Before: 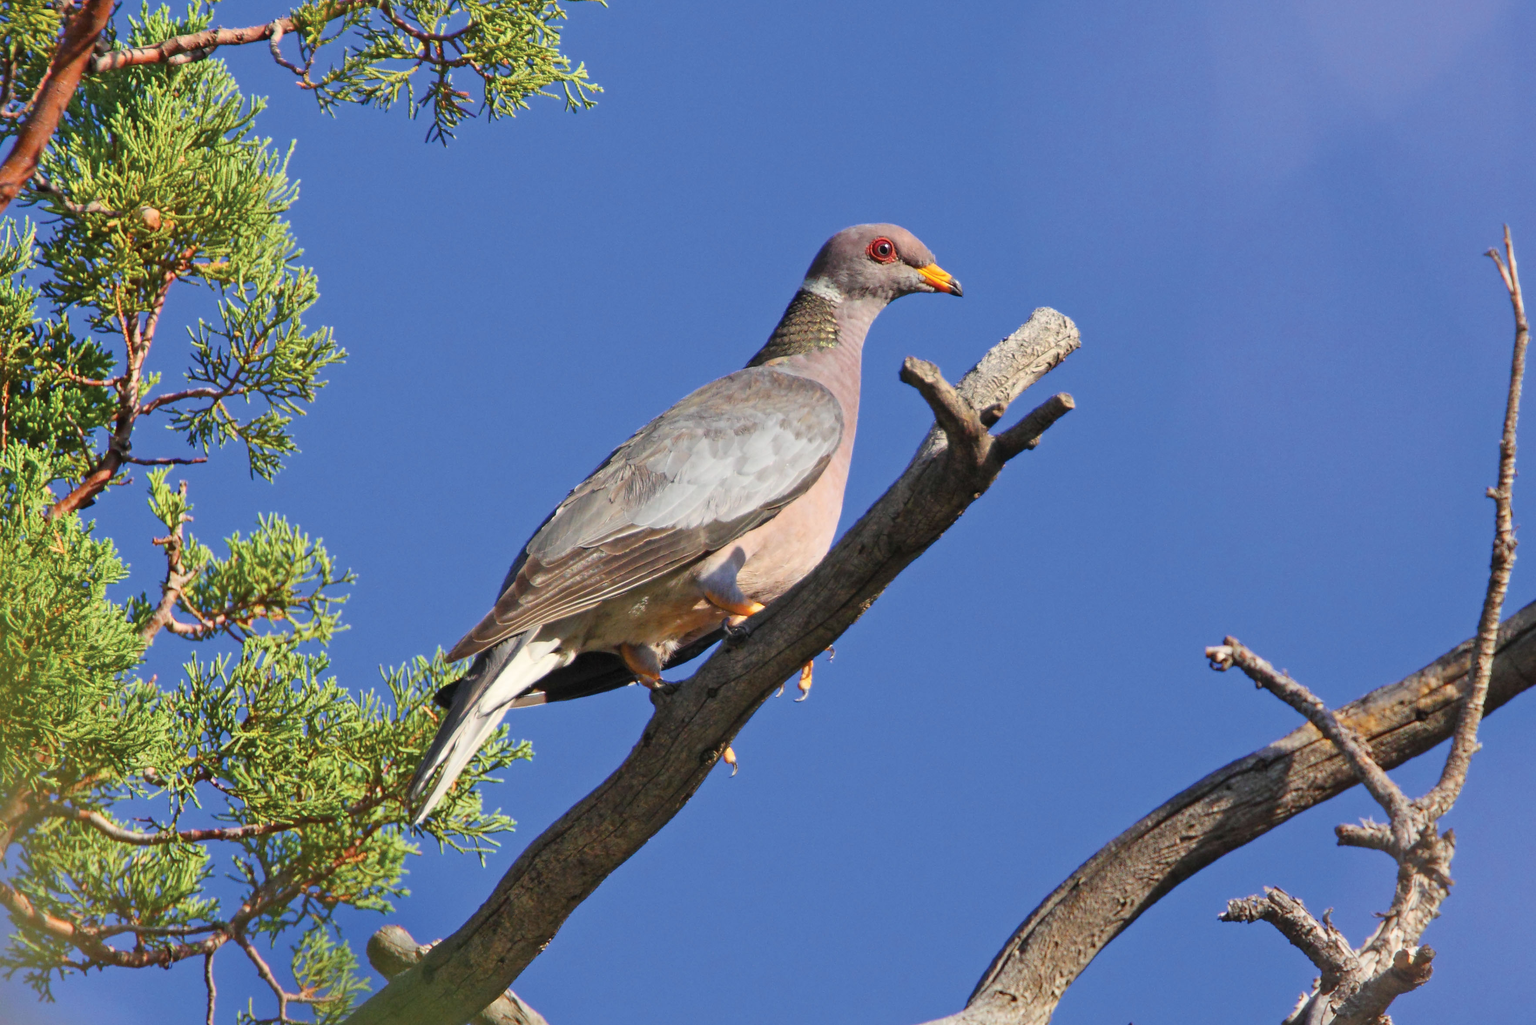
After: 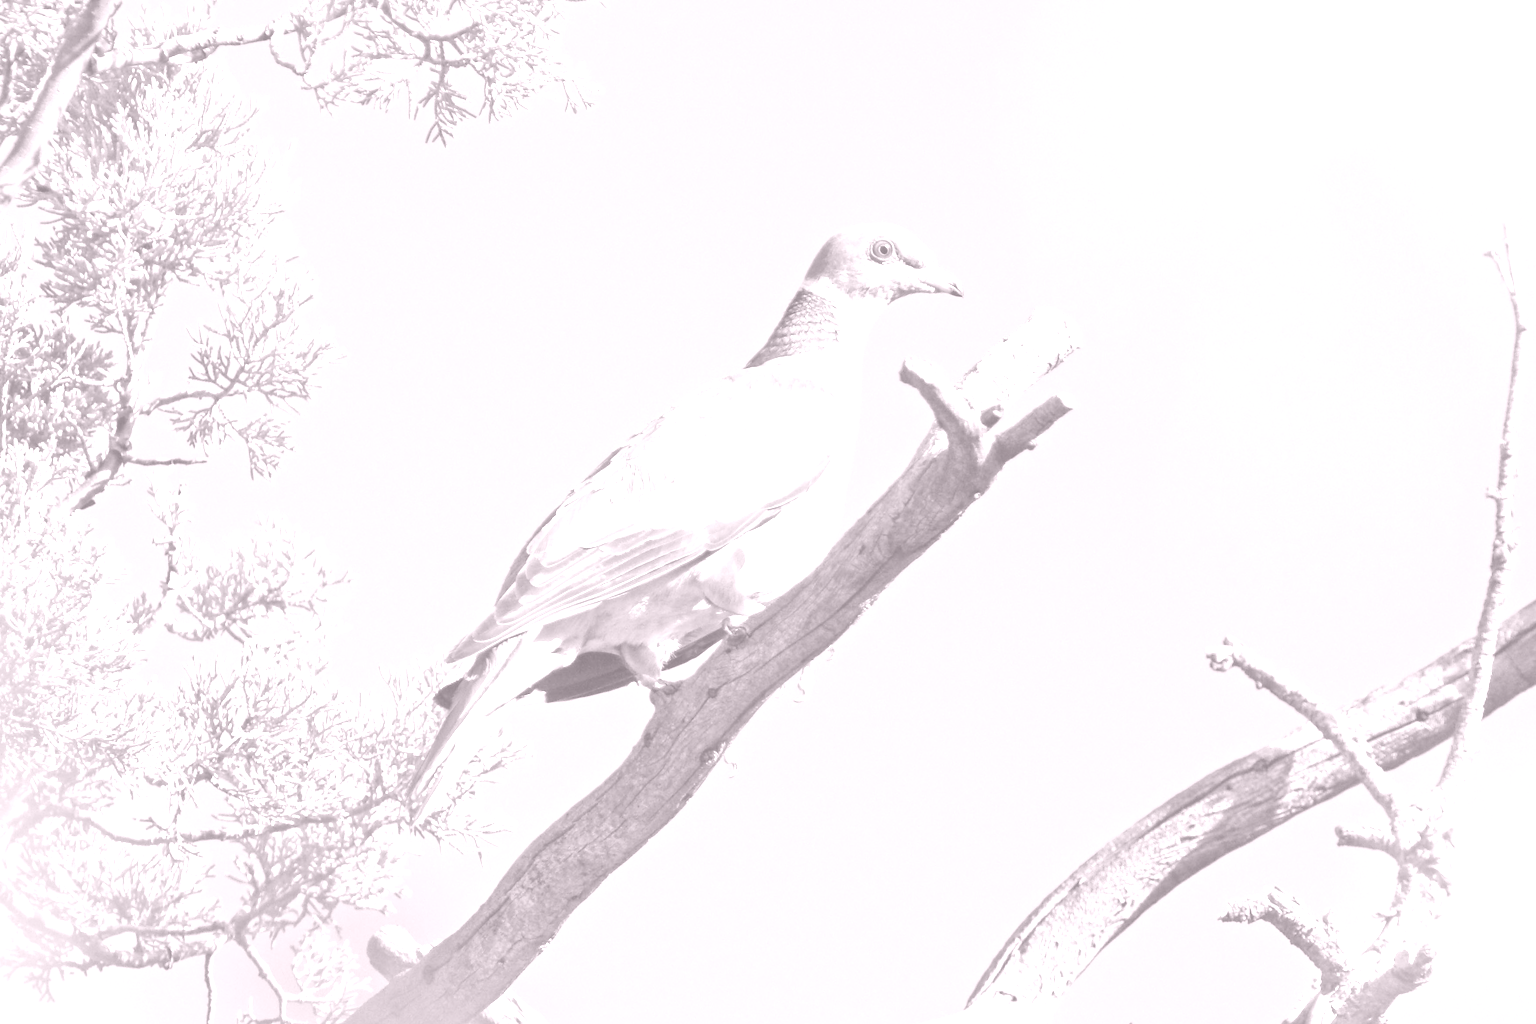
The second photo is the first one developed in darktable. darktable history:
contrast brightness saturation: brightness 0.18, saturation -0.5
colorize: hue 25.2°, saturation 83%, source mix 82%, lightness 79%, version 1
